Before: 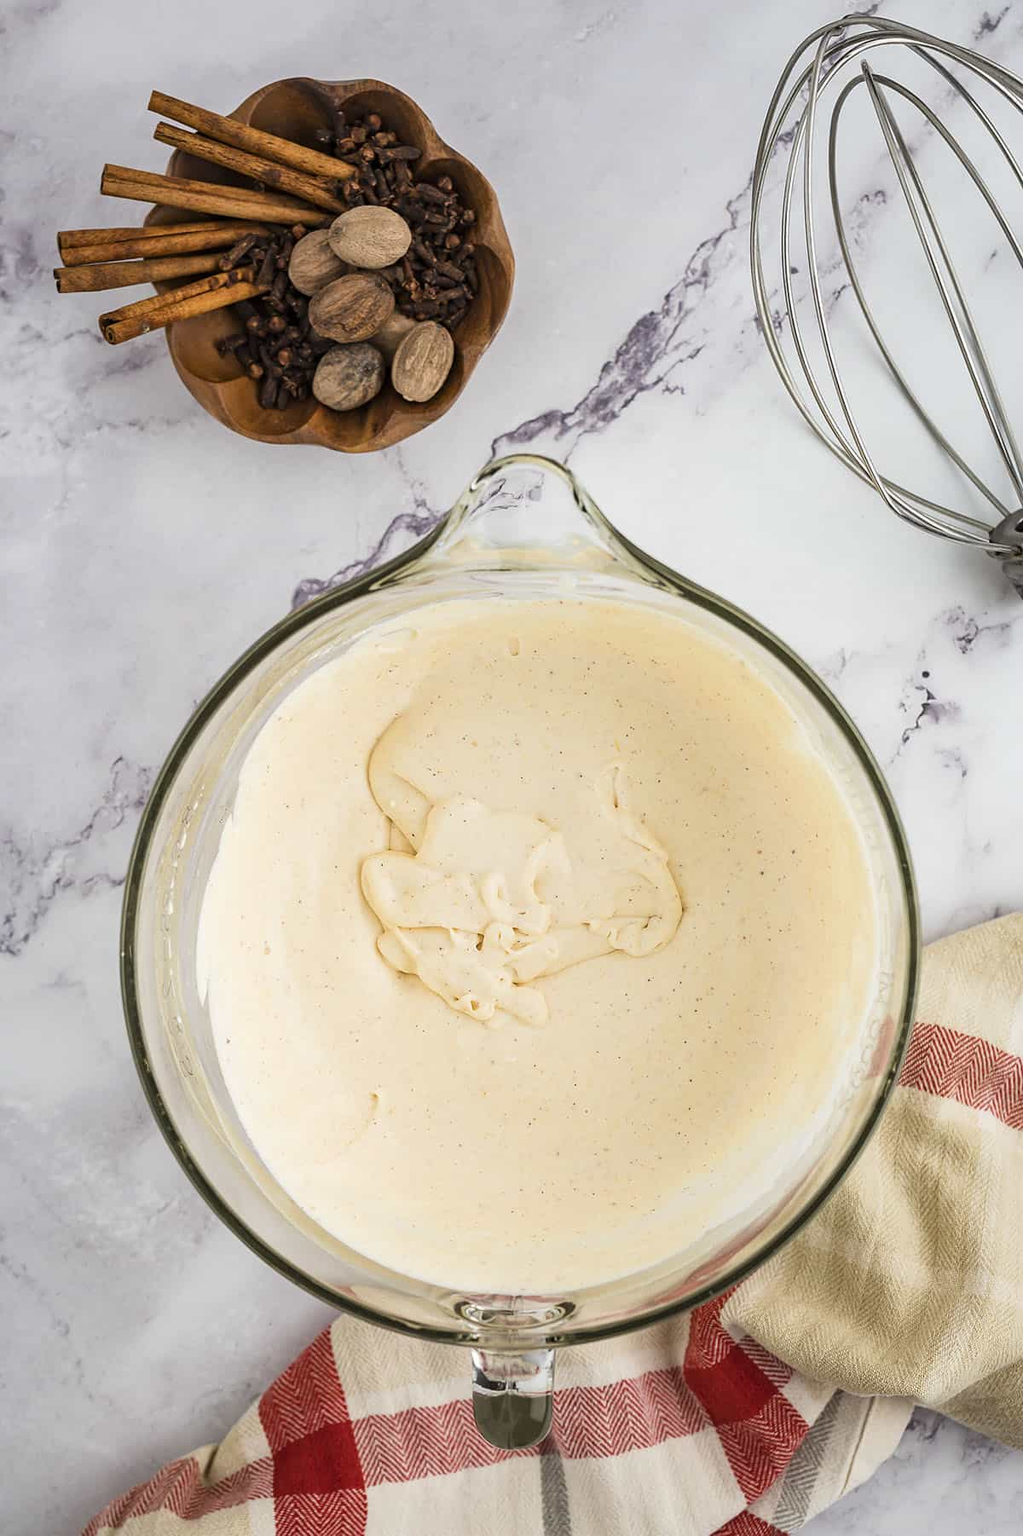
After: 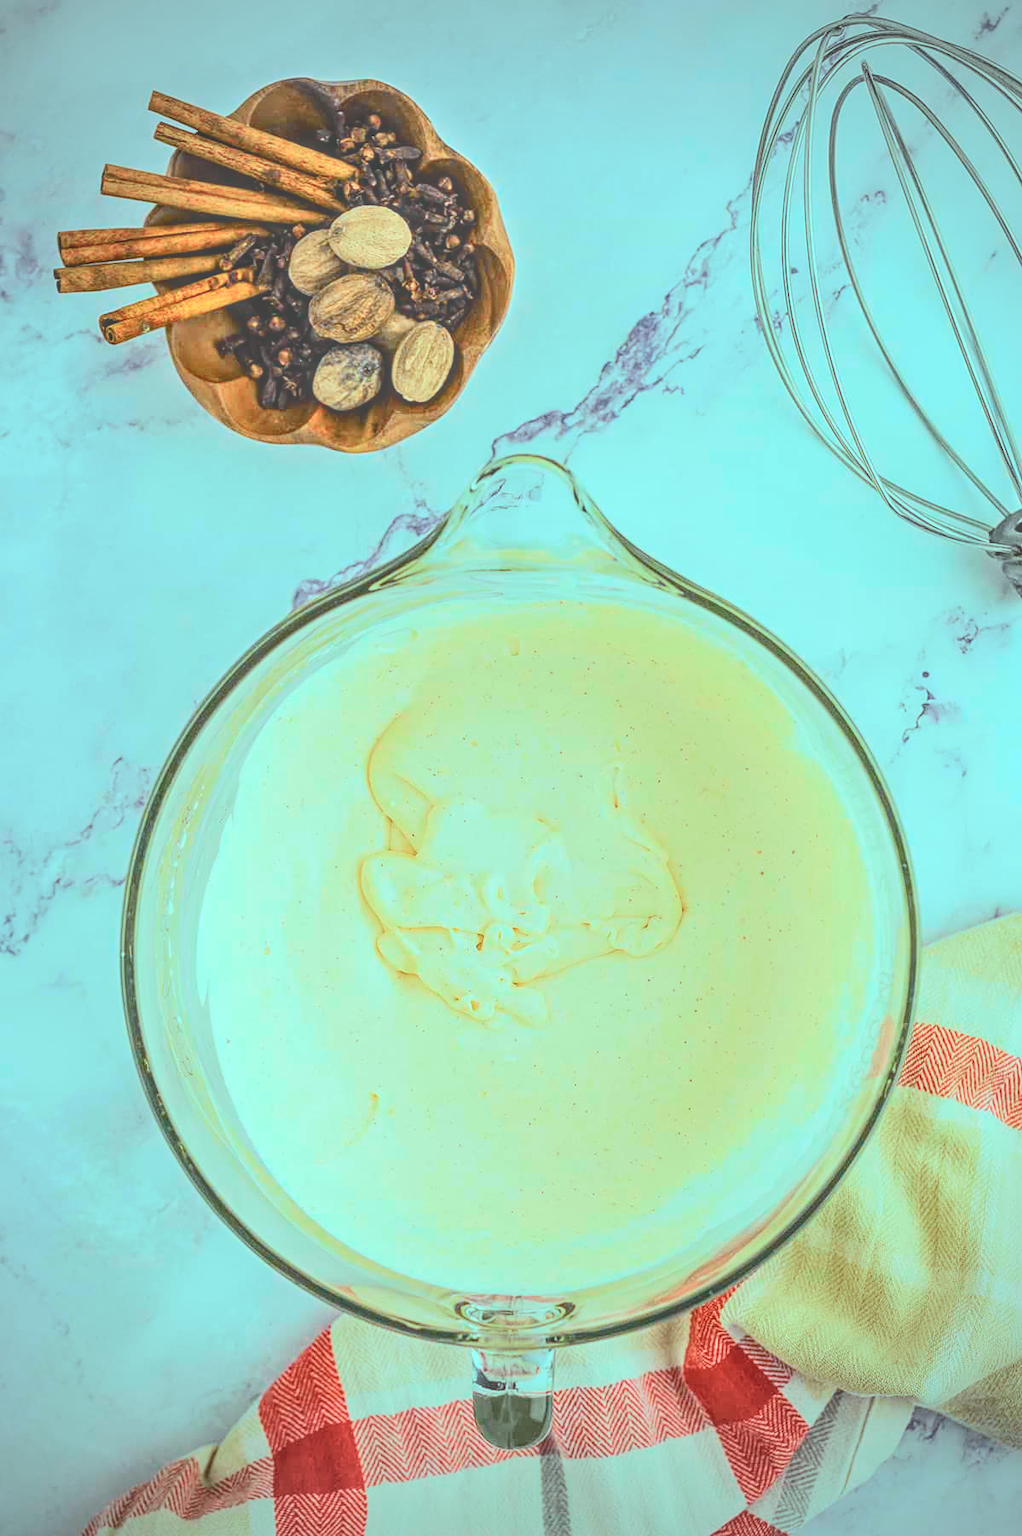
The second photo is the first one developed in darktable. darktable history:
color balance rgb: shadows lift › chroma 7.23%, shadows lift › hue 246.48°, highlights gain › chroma 5.38%, highlights gain › hue 196.93°, white fulcrum 1 EV
vignetting: on, module defaults
tone curve: curves: ch0 [(0, 0.022) (0.114, 0.083) (0.281, 0.315) (0.447, 0.557) (0.588, 0.711) (0.786, 0.839) (0.999, 0.949)]; ch1 [(0, 0) (0.389, 0.352) (0.458, 0.433) (0.486, 0.474) (0.509, 0.505) (0.535, 0.53) (0.555, 0.557) (0.586, 0.622) (0.677, 0.724) (1, 1)]; ch2 [(0, 0) (0.369, 0.388) (0.449, 0.431) (0.501, 0.5) (0.528, 0.52) (0.561, 0.59) (0.697, 0.721) (1, 1)], color space Lab, independent channels, preserve colors none
local contrast: highlights 73%, shadows 15%, midtone range 0.197
